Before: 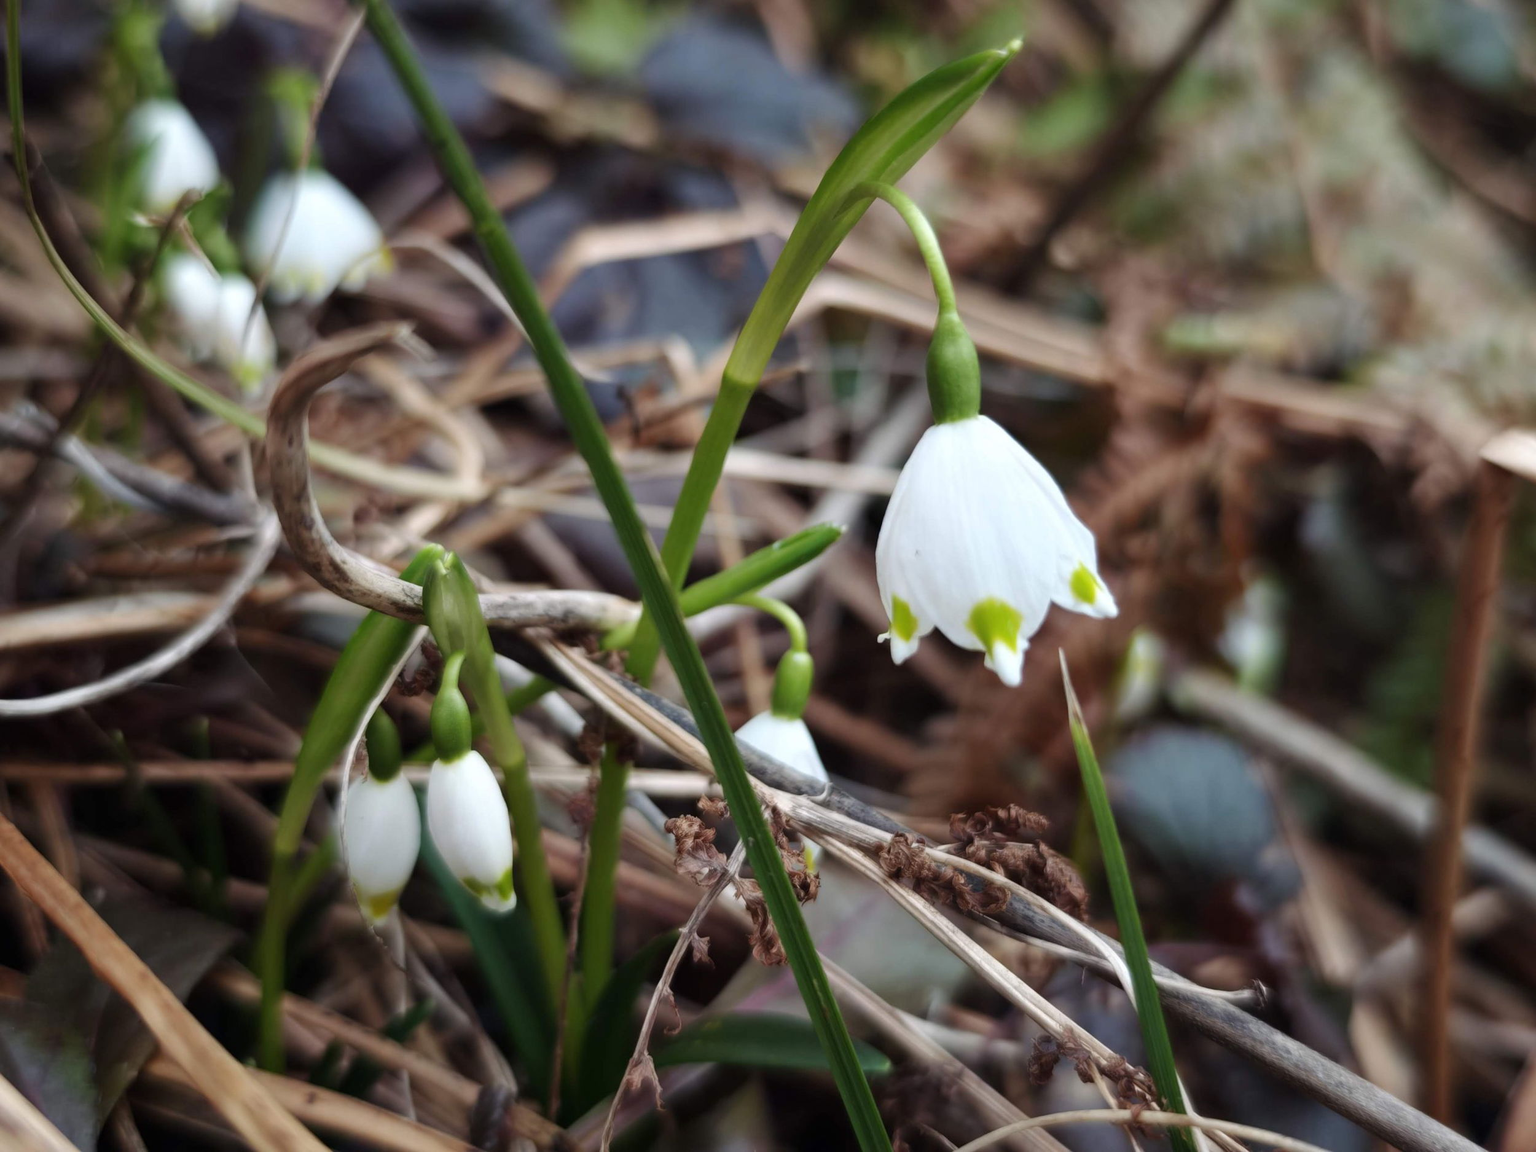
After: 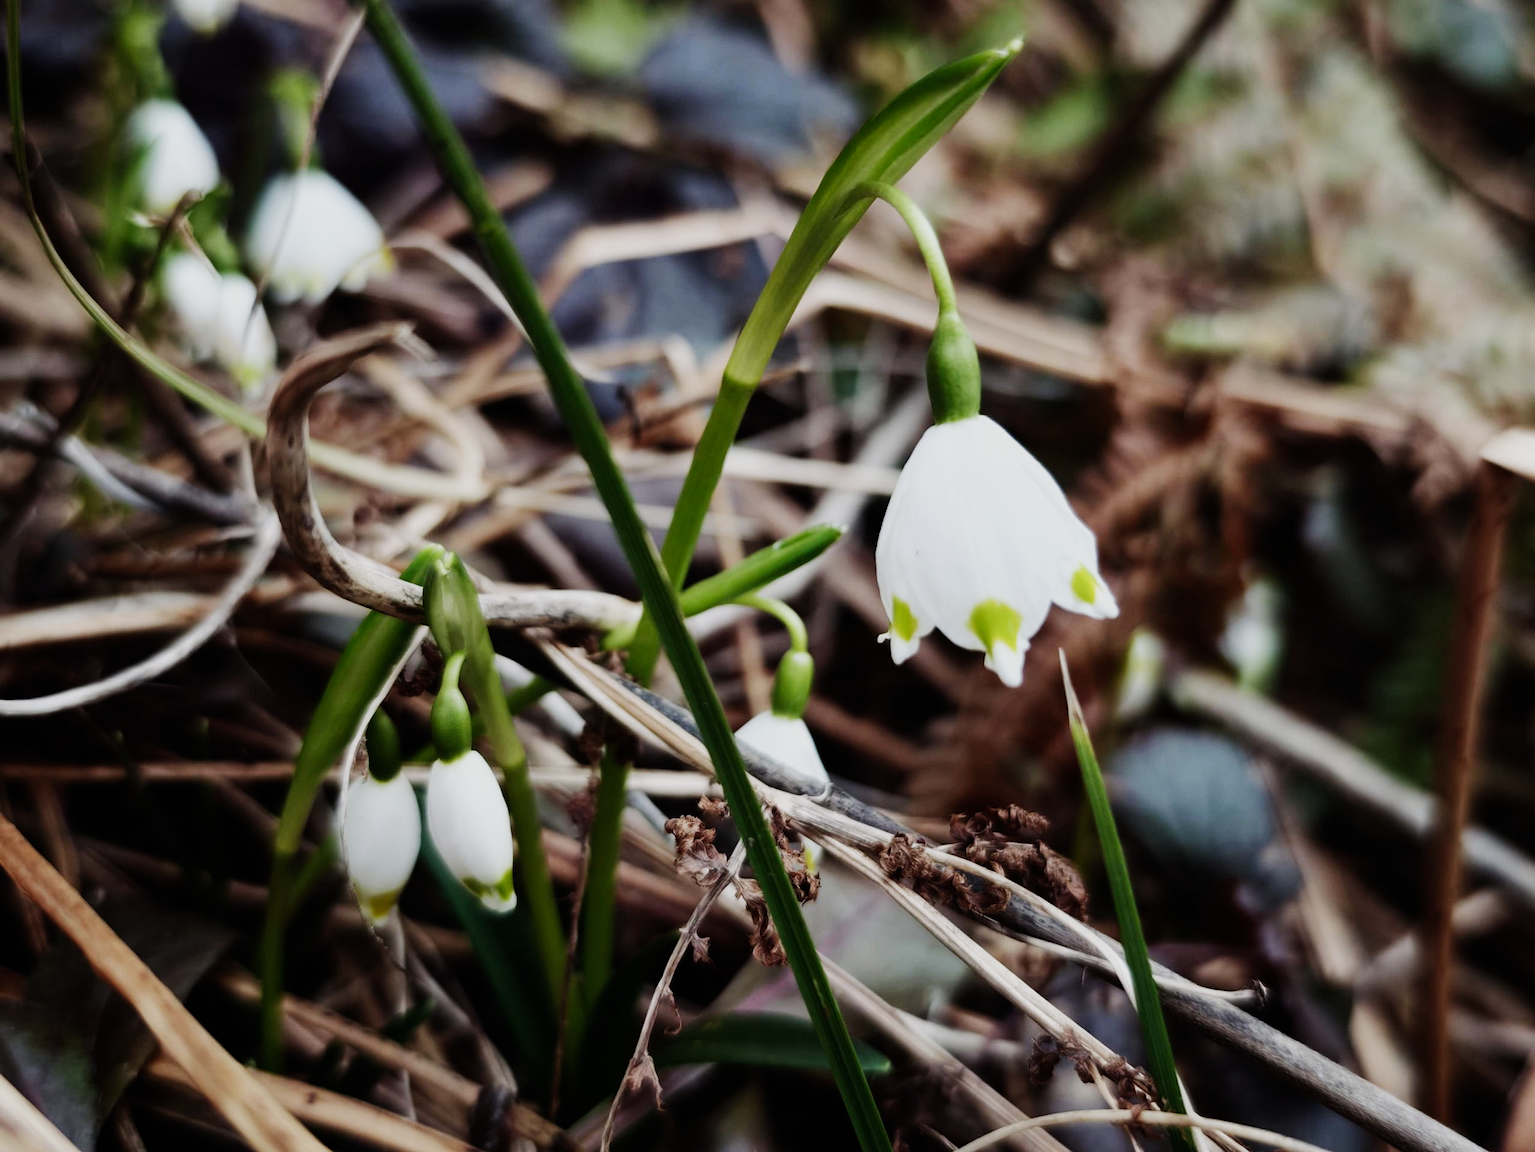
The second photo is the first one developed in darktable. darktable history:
sigmoid: skew -0.2, preserve hue 0%, red attenuation 0.1, red rotation 0.035, green attenuation 0.1, green rotation -0.017, blue attenuation 0.15, blue rotation -0.052, base primaries Rec2020
tone equalizer: -8 EV -0.417 EV, -7 EV -0.389 EV, -6 EV -0.333 EV, -5 EV -0.222 EV, -3 EV 0.222 EV, -2 EV 0.333 EV, -1 EV 0.389 EV, +0 EV 0.417 EV, edges refinement/feathering 500, mask exposure compensation -1.57 EV, preserve details no
